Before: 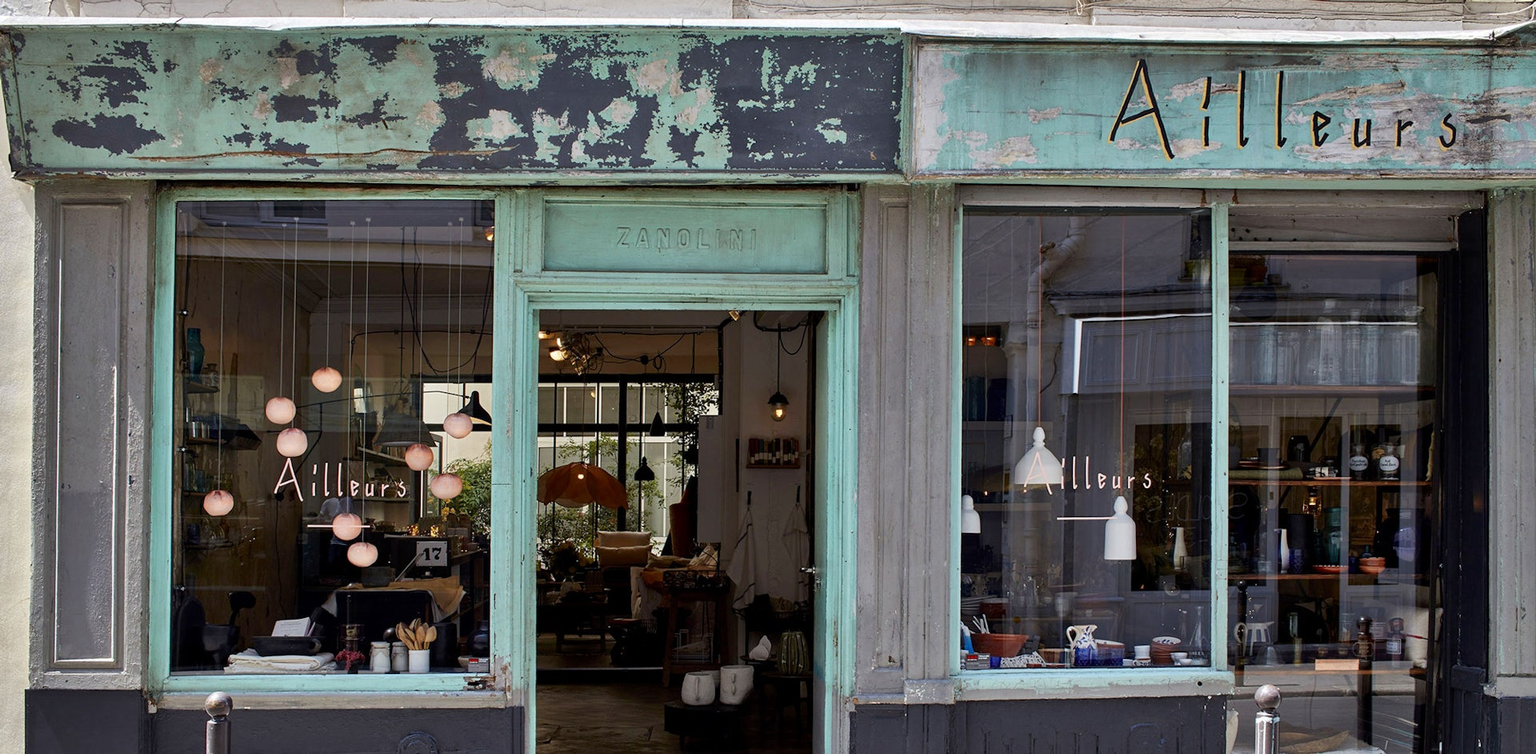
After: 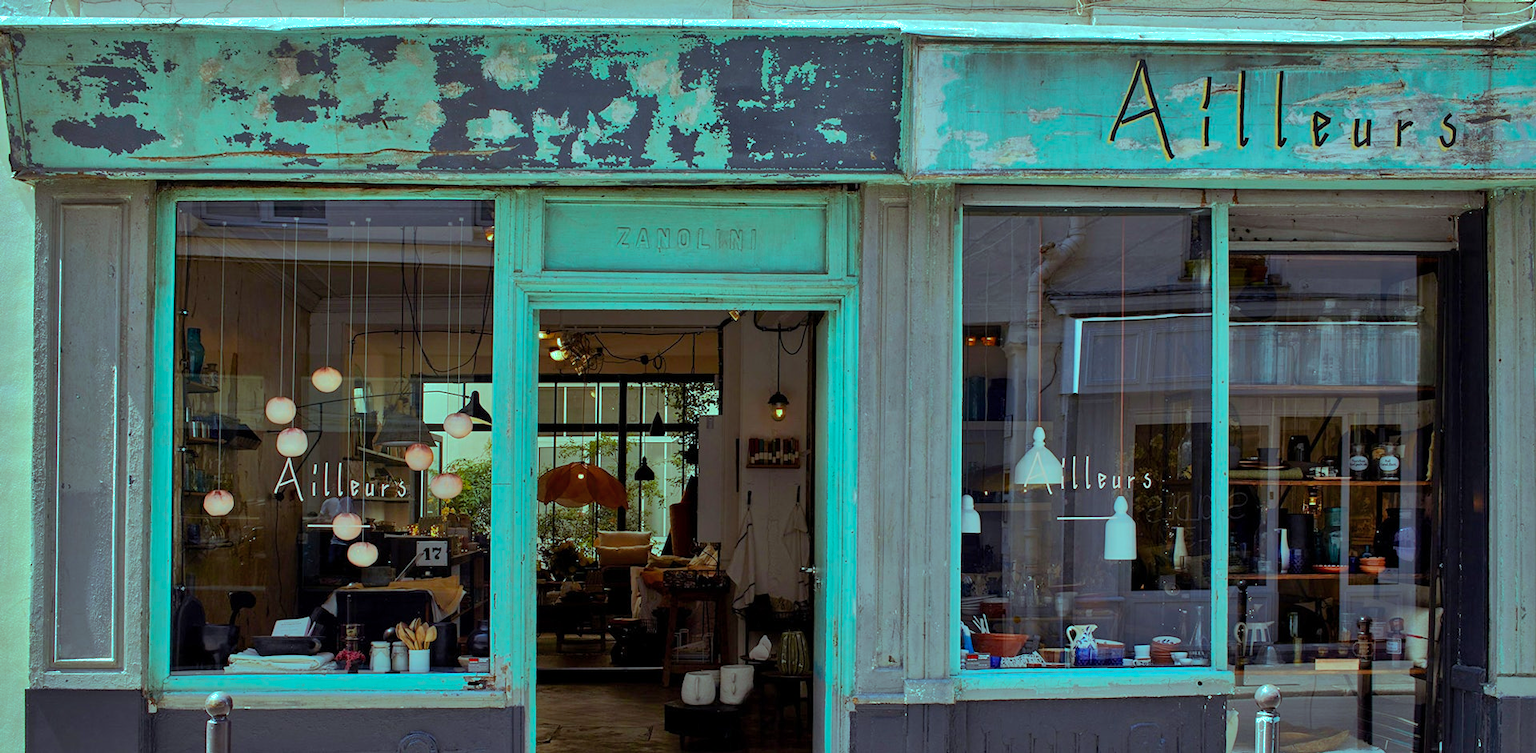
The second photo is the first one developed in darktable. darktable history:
shadows and highlights: shadows 40.26, highlights -59.82
color balance rgb: highlights gain › chroma 5.413%, highlights gain › hue 194°, perceptual saturation grading › global saturation 19.987%, global vibrance 20%
